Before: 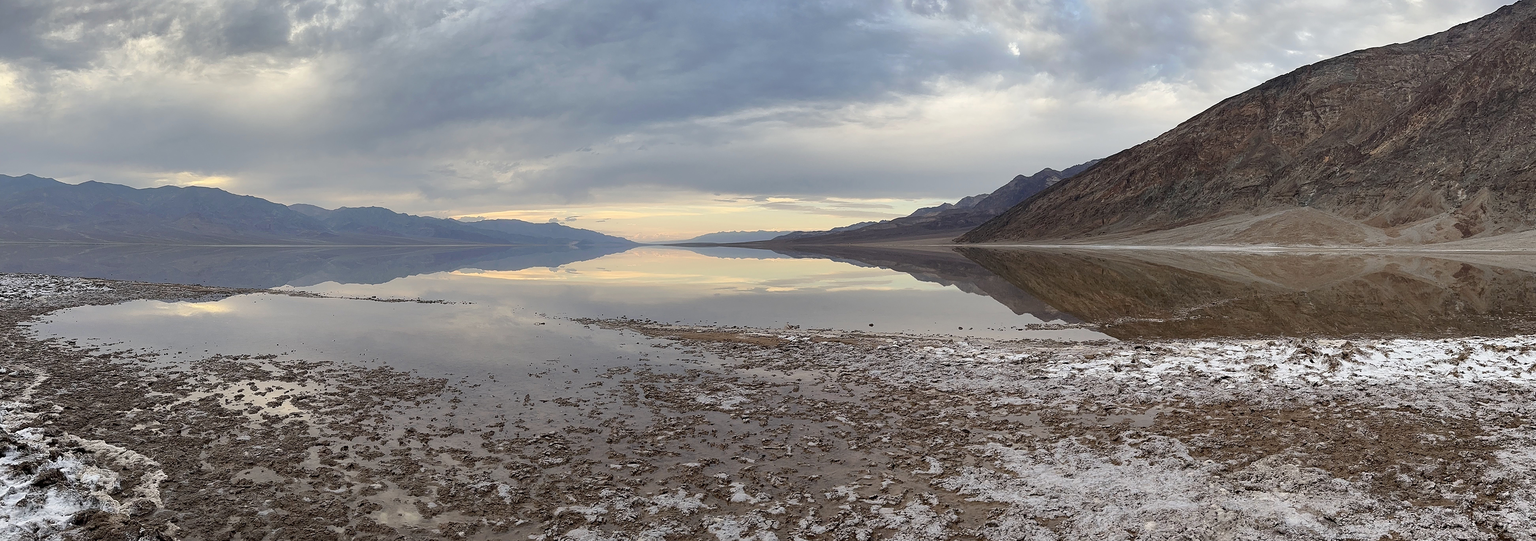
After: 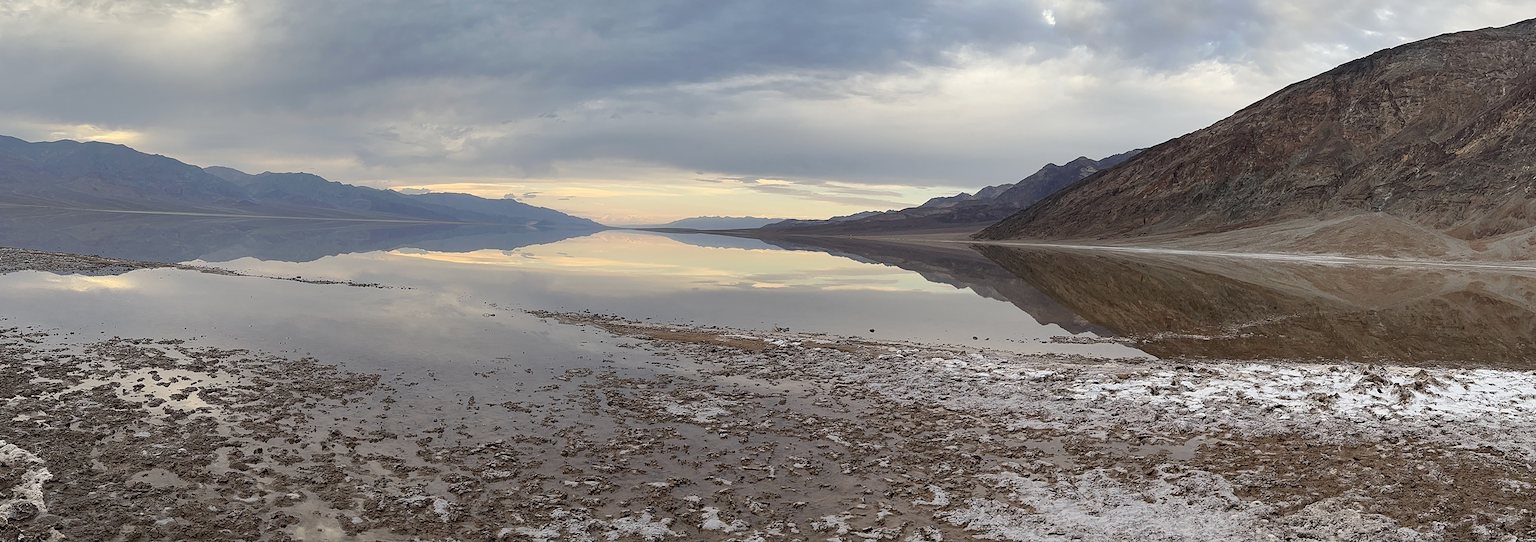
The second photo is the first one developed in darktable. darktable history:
crop and rotate: angle -2.1°, left 3.122%, top 3.674%, right 1.453%, bottom 0.713%
